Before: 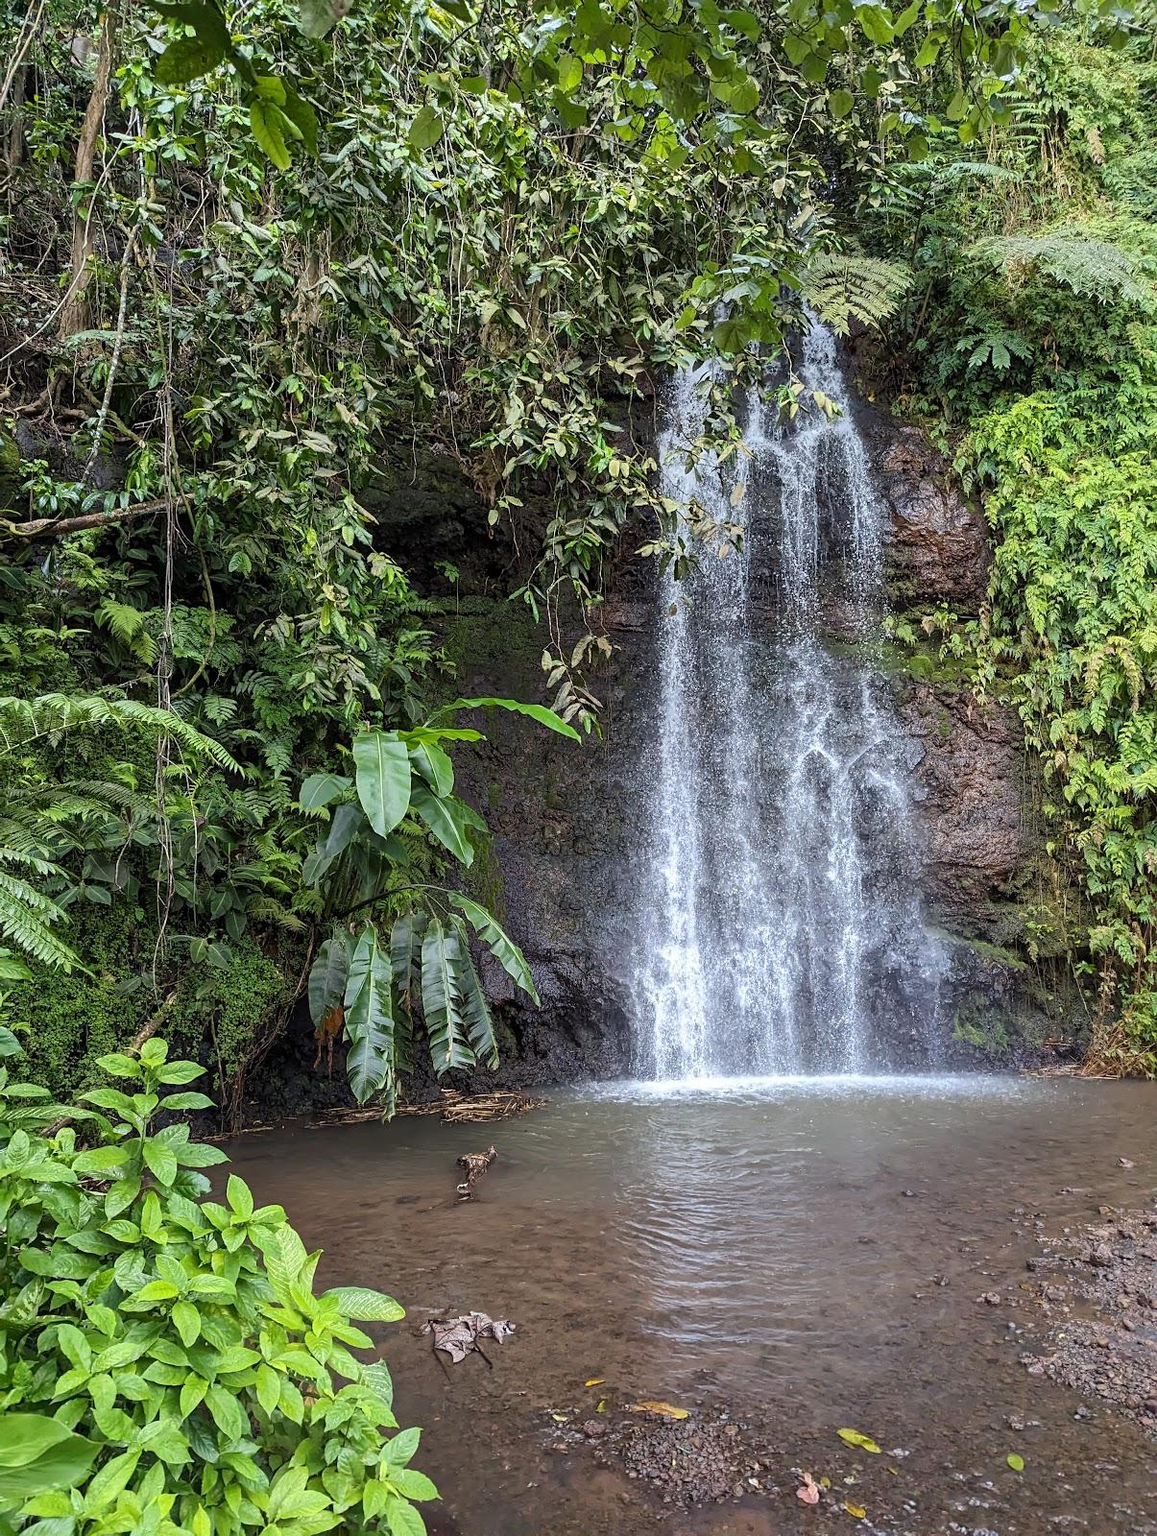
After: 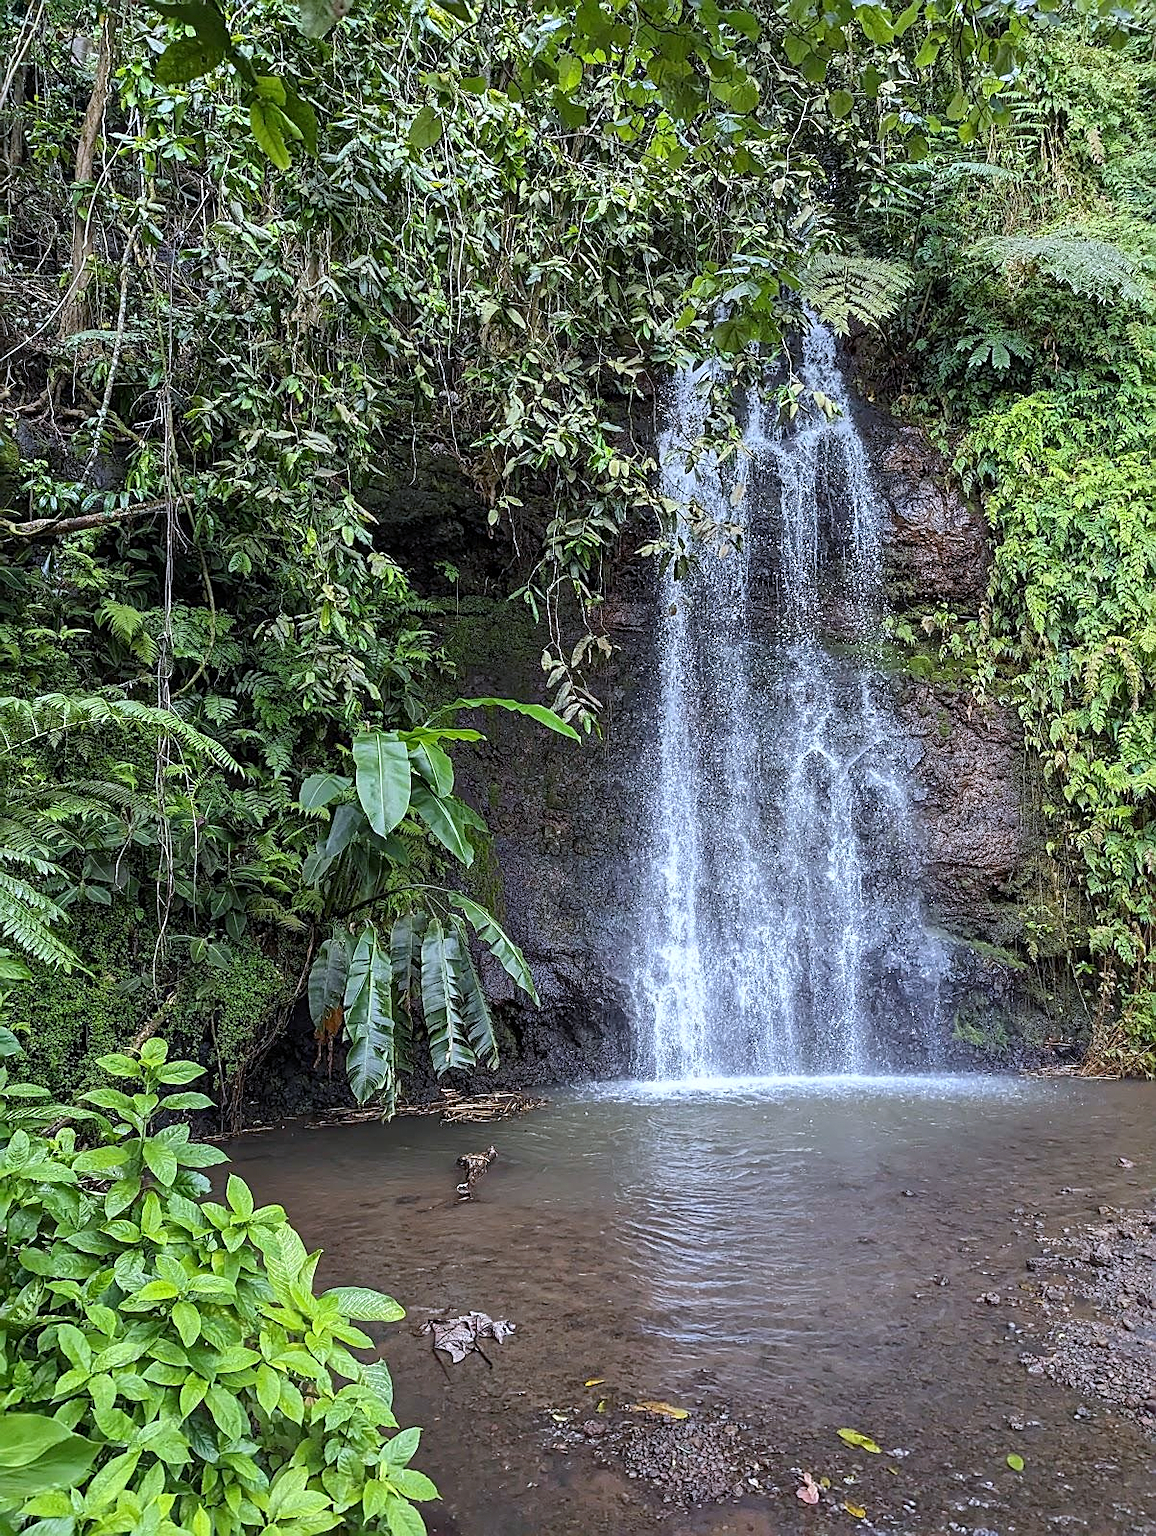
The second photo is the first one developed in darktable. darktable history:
sharpen: on, module defaults
white balance: red 0.954, blue 1.079
